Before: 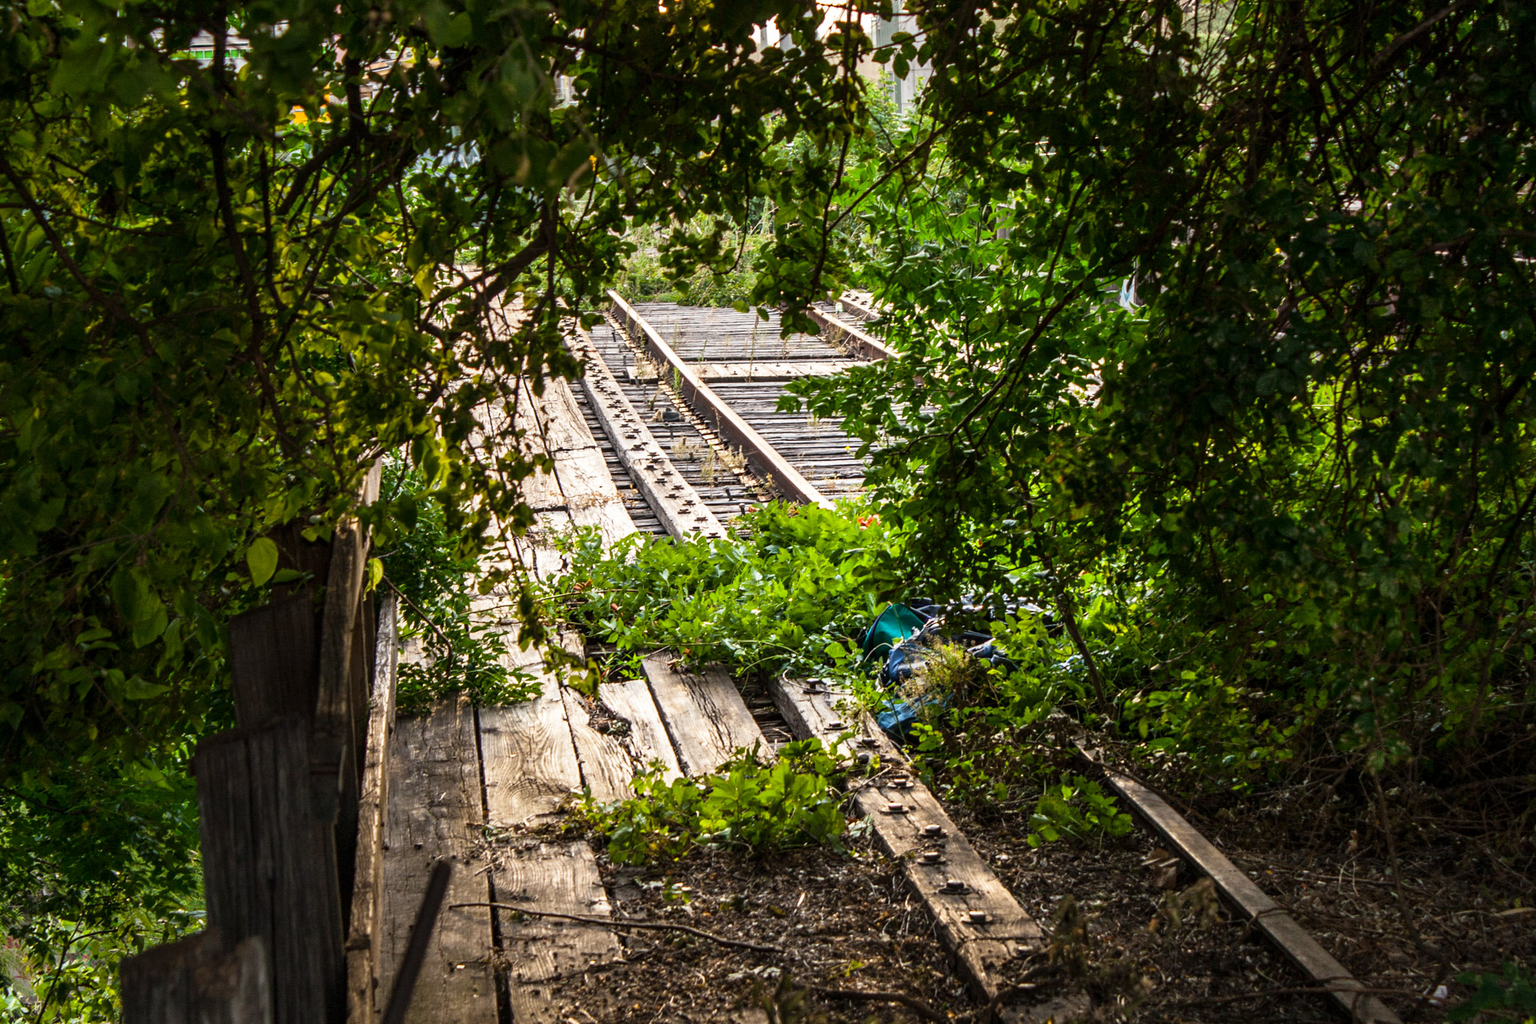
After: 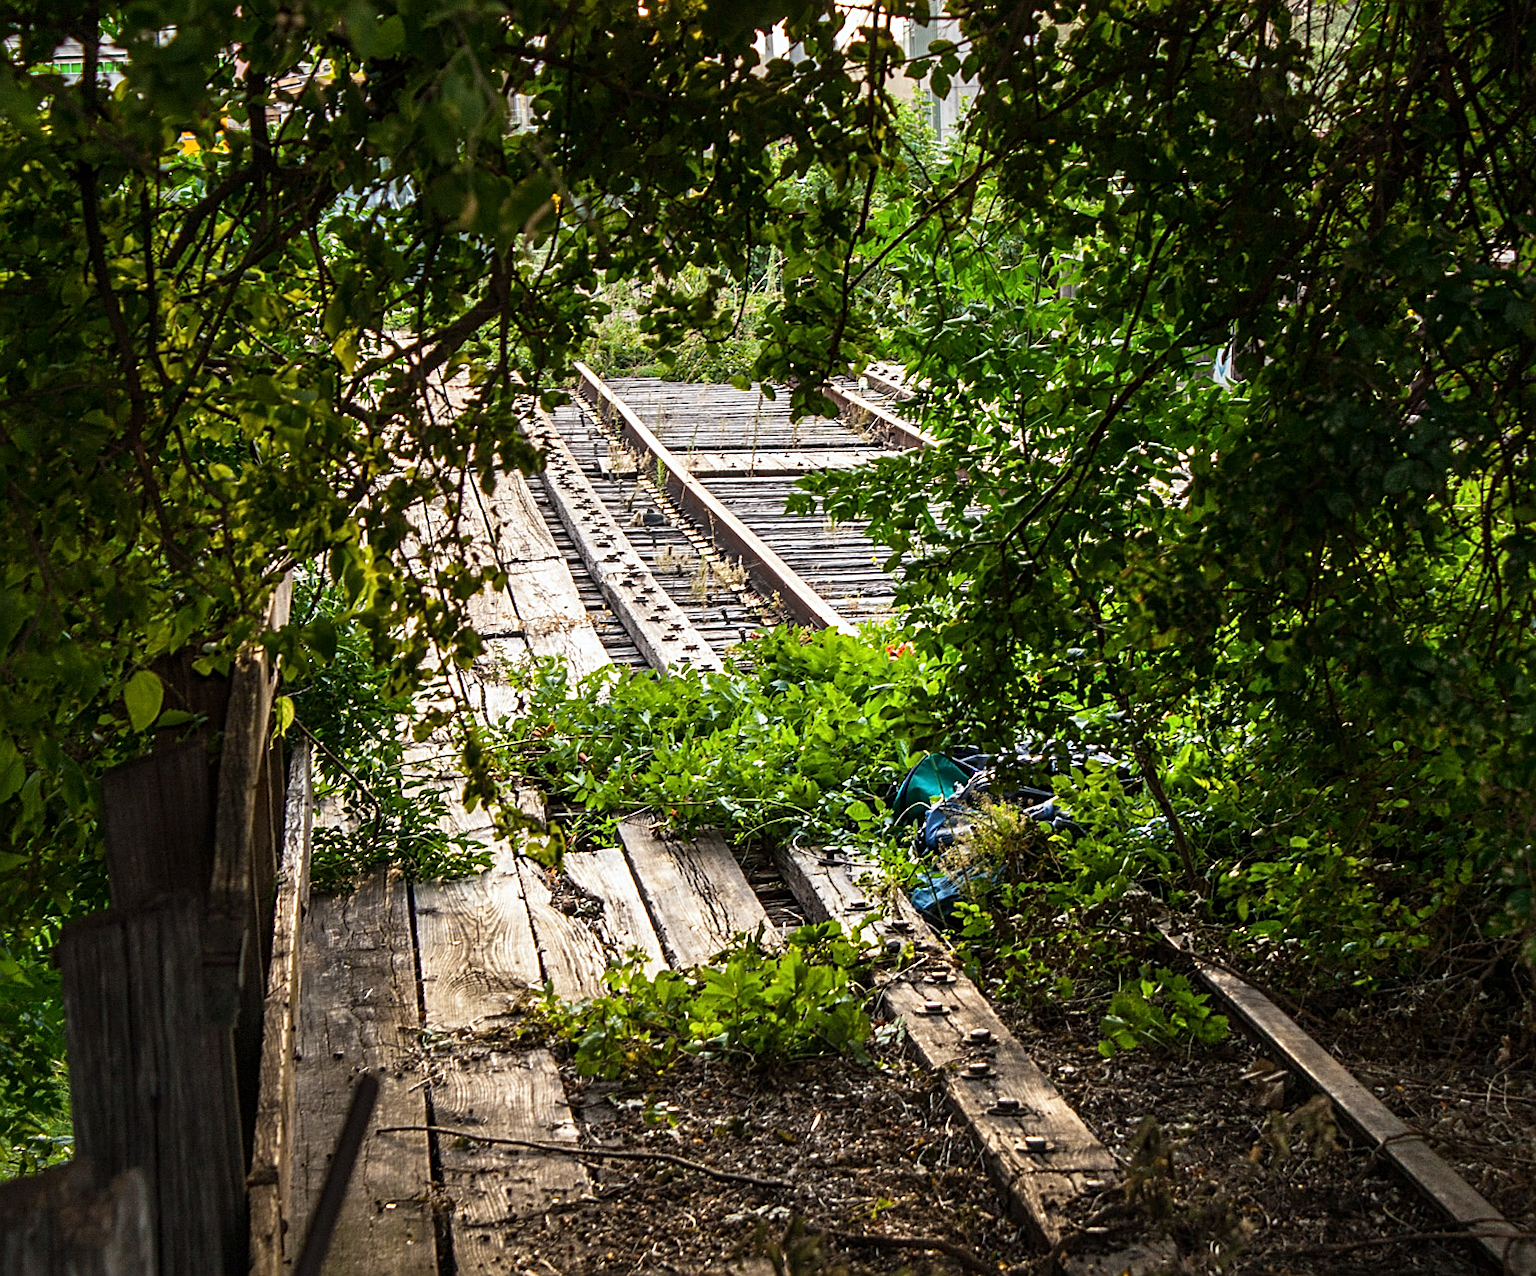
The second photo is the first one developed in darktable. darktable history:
white balance: red 0.986, blue 1.01
crop and rotate: left 9.597%, right 10.195%
sharpen: on, module defaults
